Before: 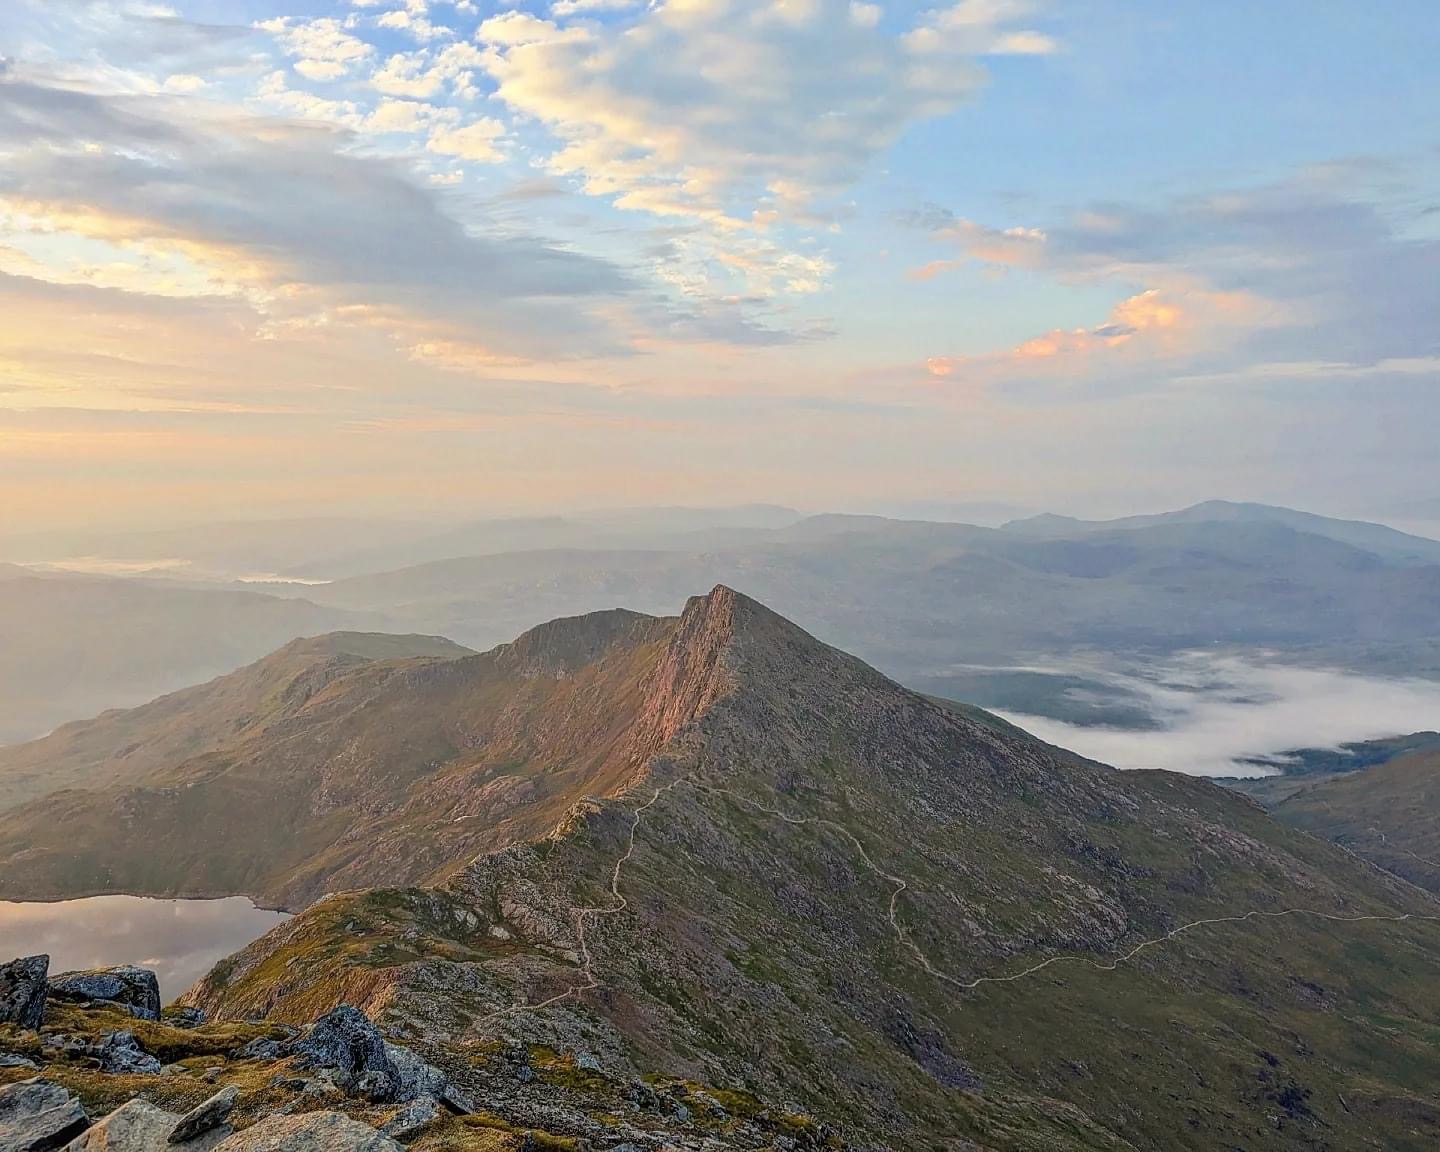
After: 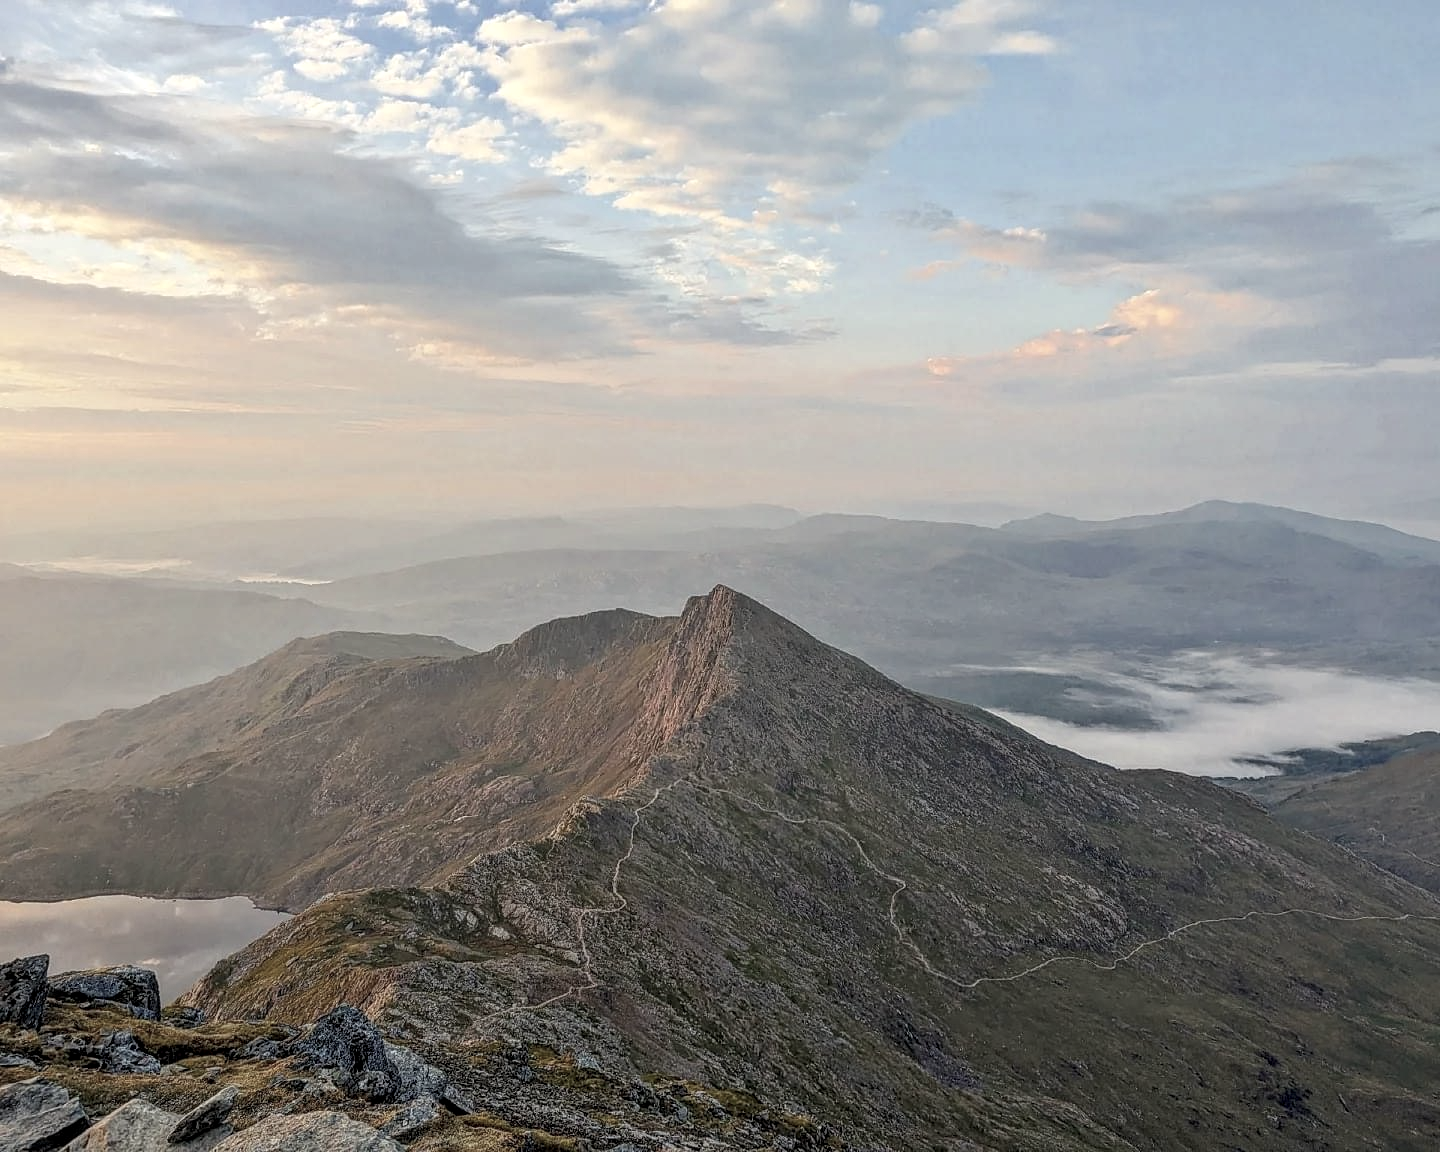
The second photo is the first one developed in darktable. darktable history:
local contrast: on, module defaults
color correction: highlights b* 0.031, saturation 0.596
